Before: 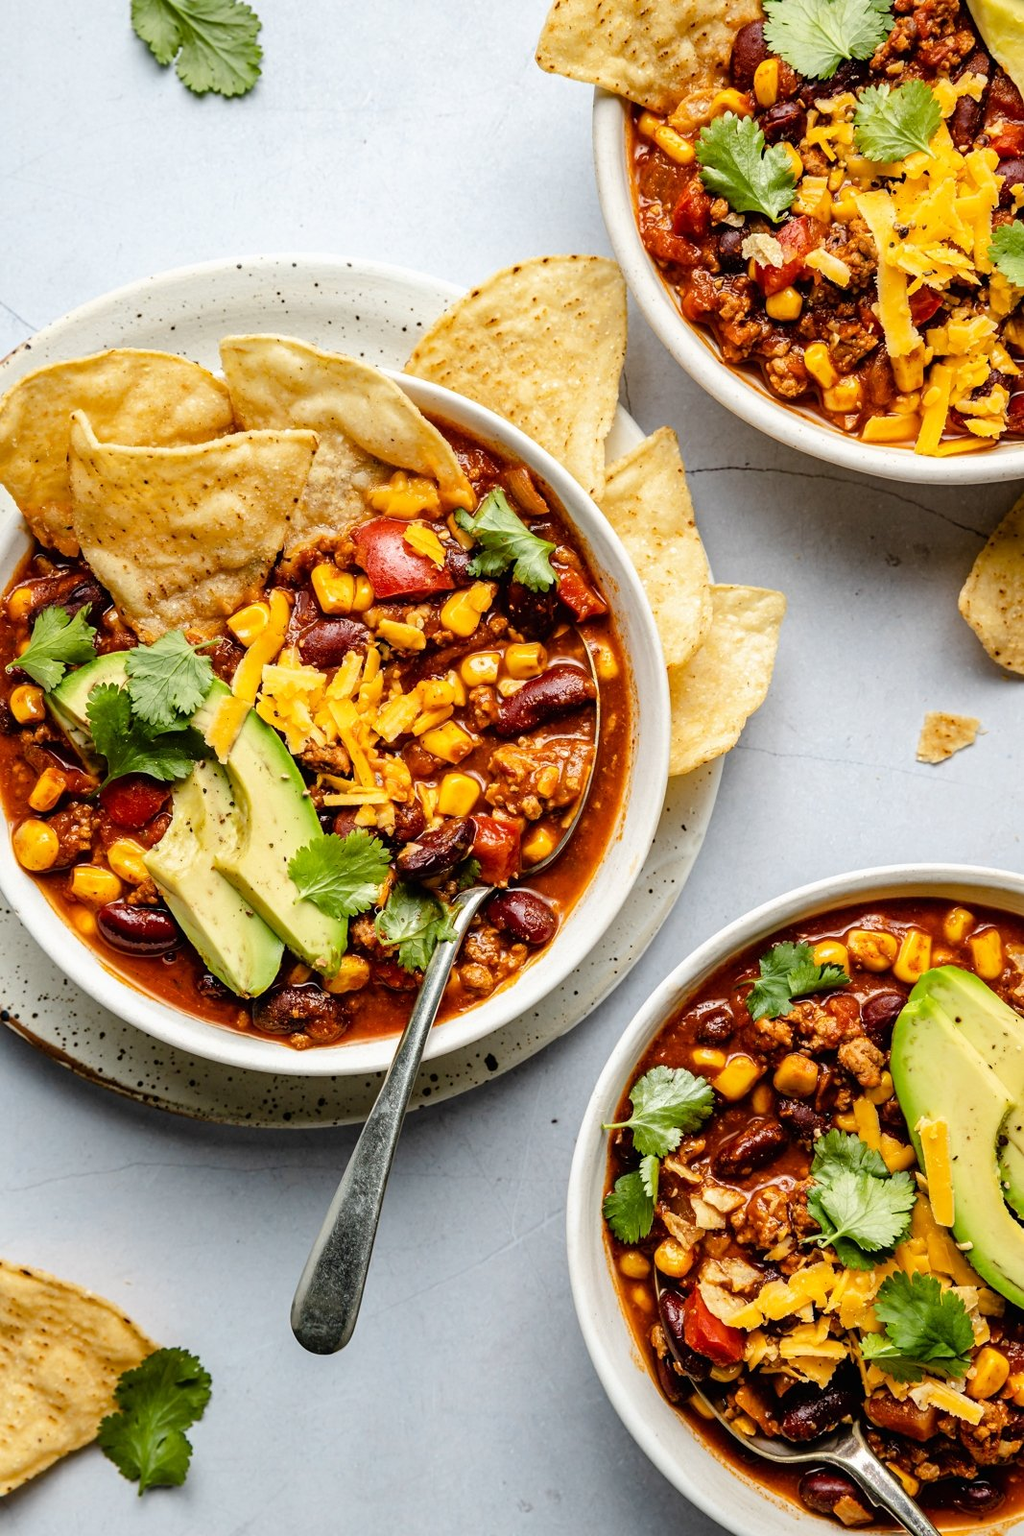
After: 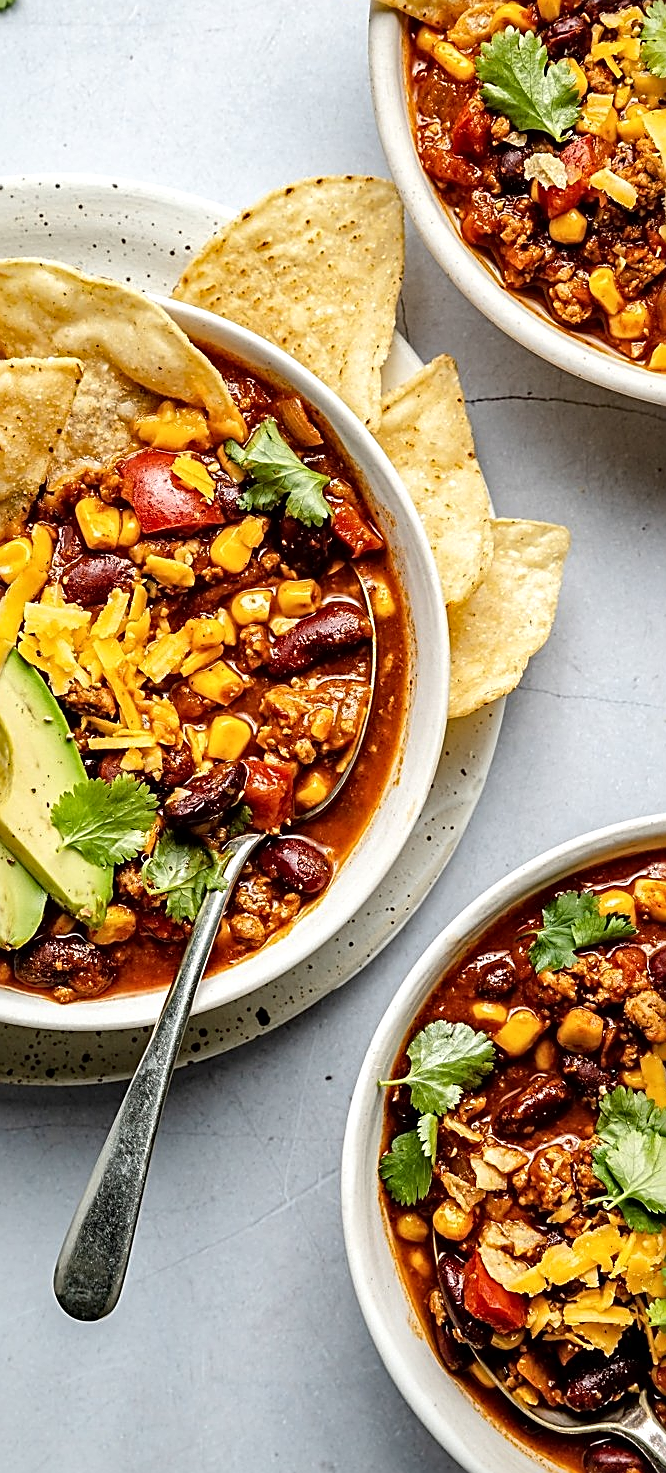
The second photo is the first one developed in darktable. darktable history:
local contrast: mode bilateral grid, contrast 19, coarseness 50, detail 130%, midtone range 0.2
sharpen: amount 0.898
crop and rotate: left 23.373%, top 5.636%, right 14.174%, bottom 2.284%
contrast equalizer: octaves 7, y [[0.5, 0.501, 0.525, 0.597, 0.58, 0.514], [0.5 ×6], [0.5 ×6], [0 ×6], [0 ×6]], mix 0.196
